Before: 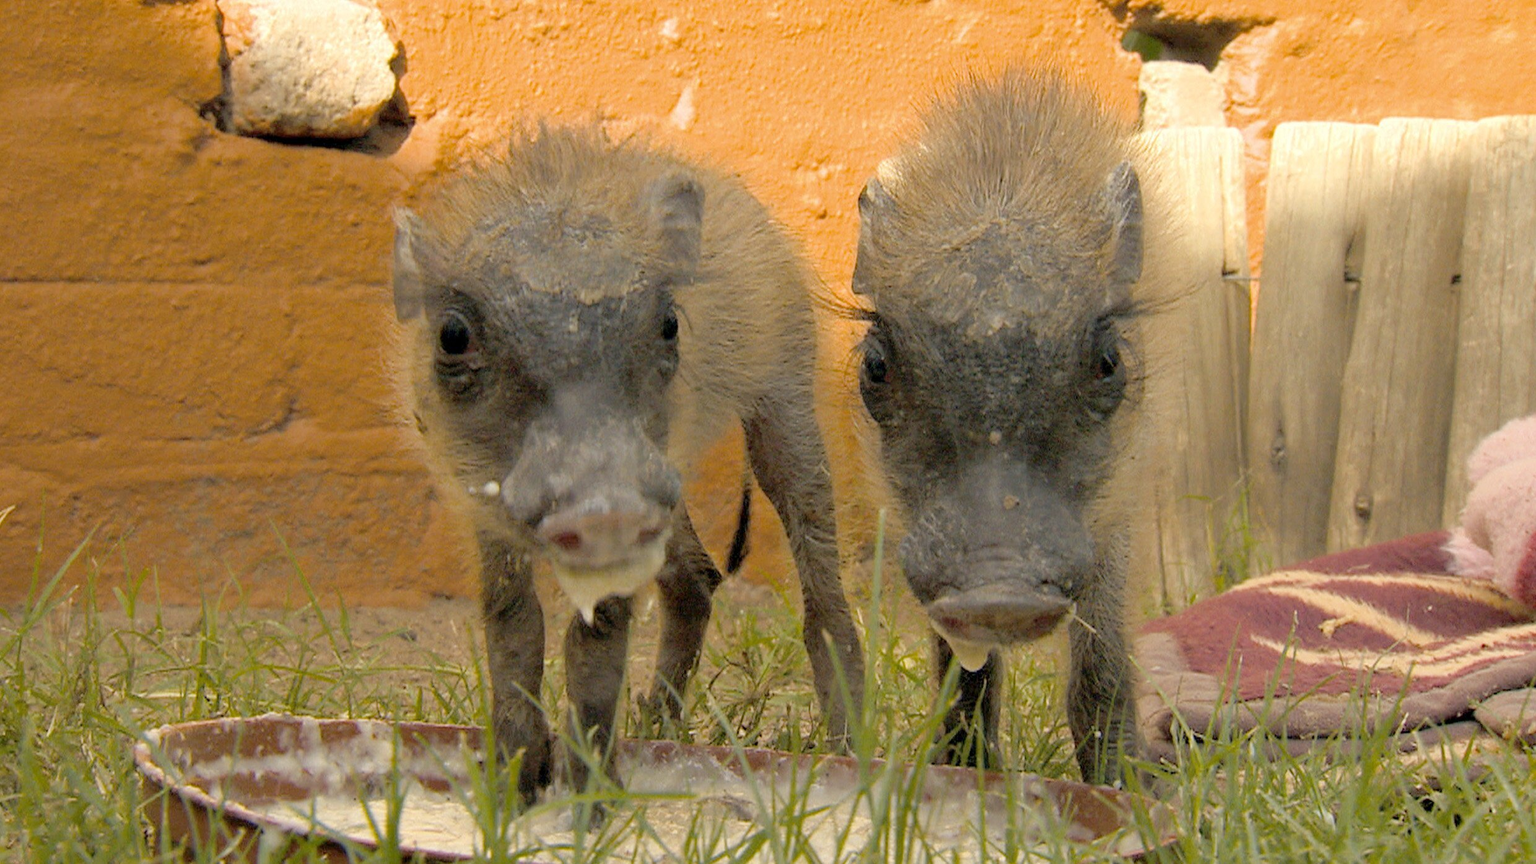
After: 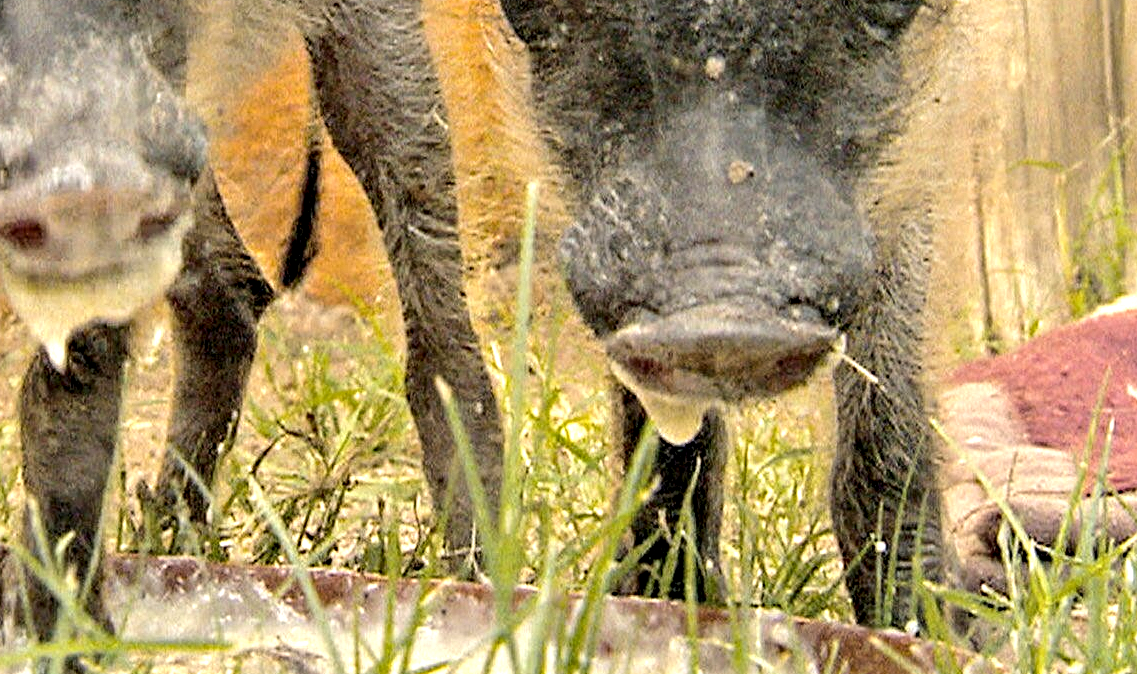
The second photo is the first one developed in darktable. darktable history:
exposure: exposure 0.77 EV, compensate highlight preservation false
tone equalizer: -8 EV -0.417 EV, -7 EV -0.389 EV, -6 EV -0.333 EV, -5 EV -0.222 EV, -3 EV 0.222 EV, -2 EV 0.333 EV, -1 EV 0.389 EV, +0 EV 0.417 EV, edges refinement/feathering 500, mask exposure compensation -1.57 EV, preserve details no
contrast equalizer: octaves 7, y [[0.5, 0.542, 0.583, 0.625, 0.667, 0.708], [0.5 ×6], [0.5 ×6], [0 ×6], [0 ×6]]
crop: left 35.976%, top 45.819%, right 18.162%, bottom 5.807%
